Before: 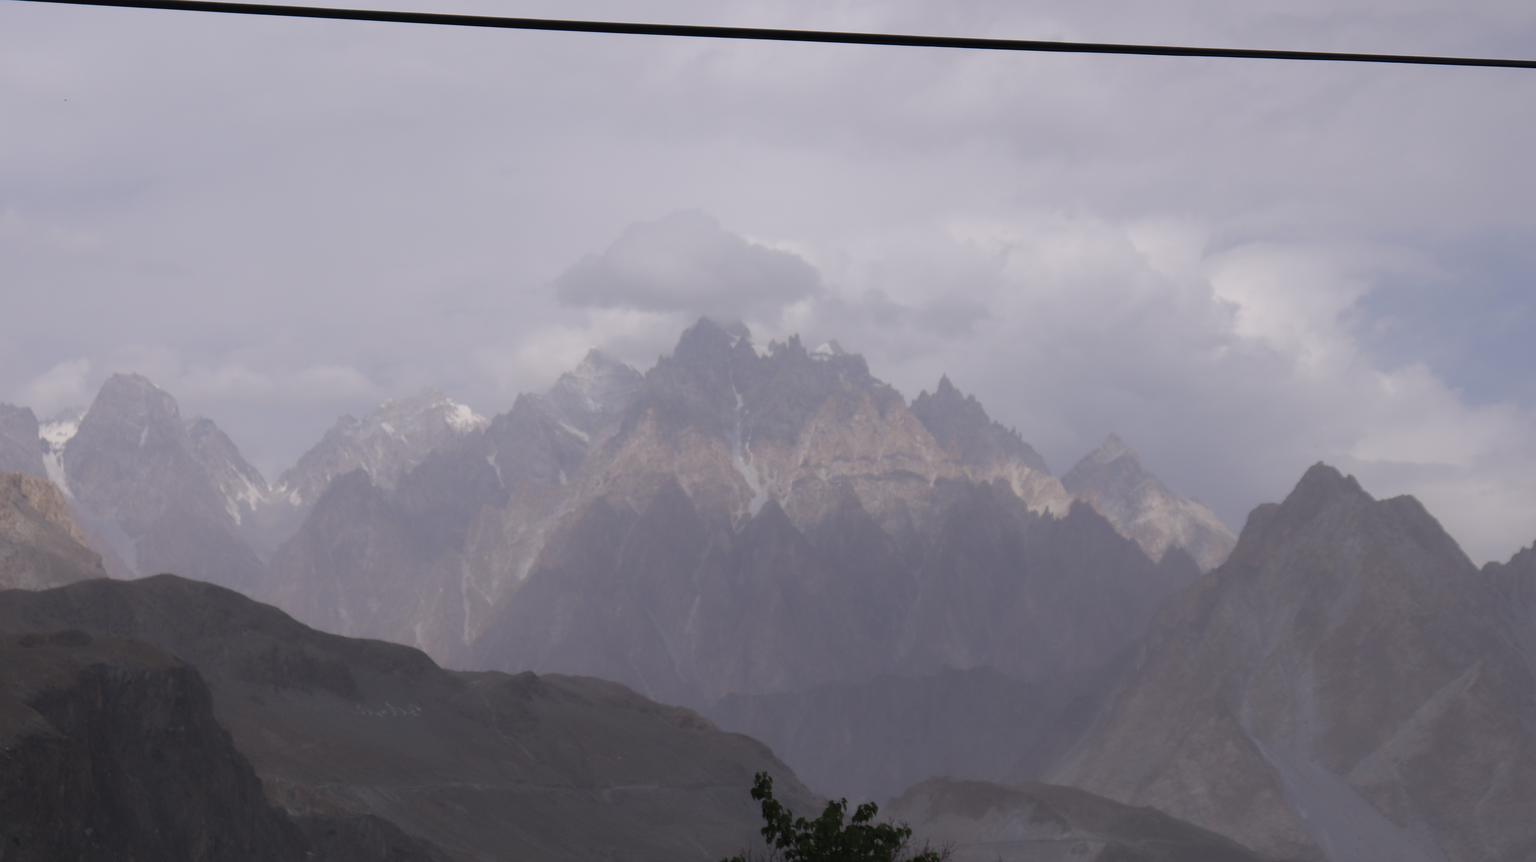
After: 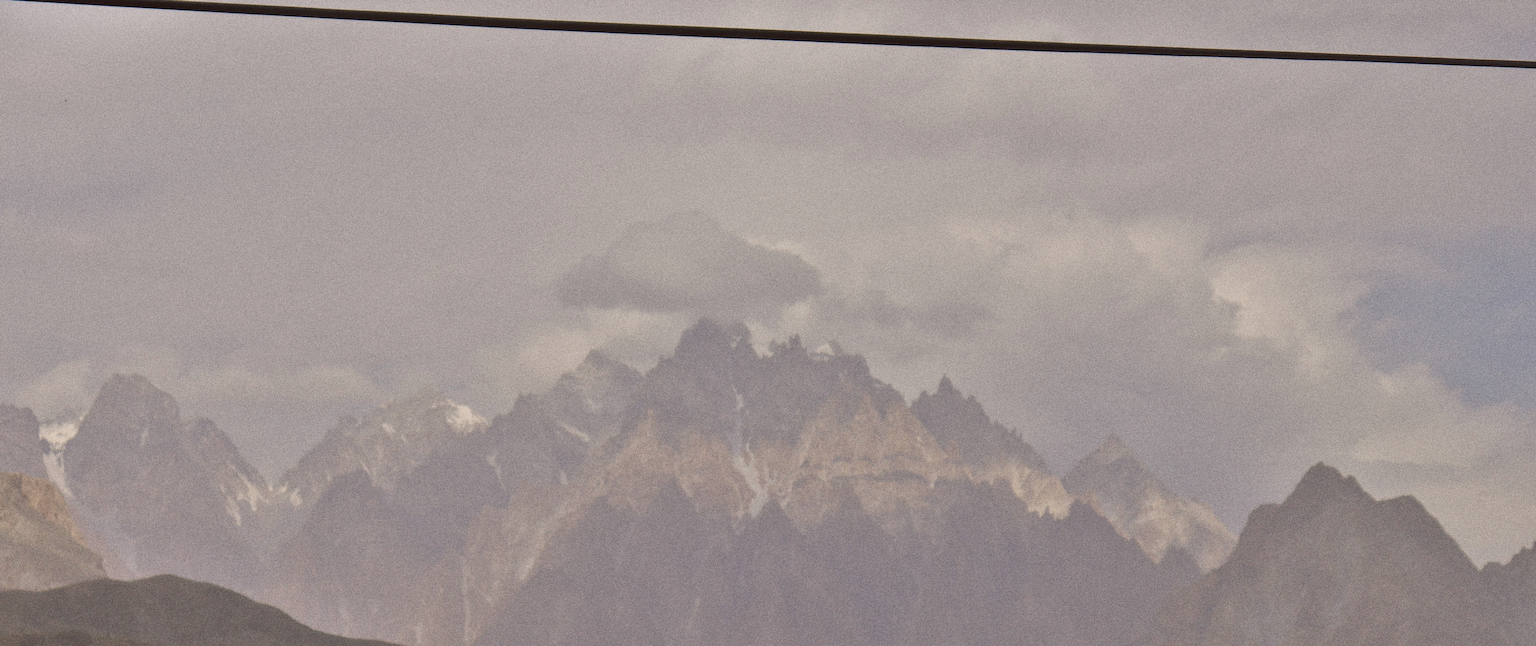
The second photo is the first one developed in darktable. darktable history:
tone equalizer: -7 EV 0.15 EV, -6 EV 0.6 EV, -5 EV 1.15 EV, -4 EV 1.33 EV, -3 EV 1.15 EV, -2 EV 0.6 EV, -1 EV 0.15 EV, mask exposure compensation -0.5 EV
color balance: lift [1.005, 1.002, 0.998, 0.998], gamma [1, 1.021, 1.02, 0.979], gain [0.923, 1.066, 1.056, 0.934]
grain: strength 49.07%
crop: bottom 24.967%
shadows and highlights: low approximation 0.01, soften with gaussian
